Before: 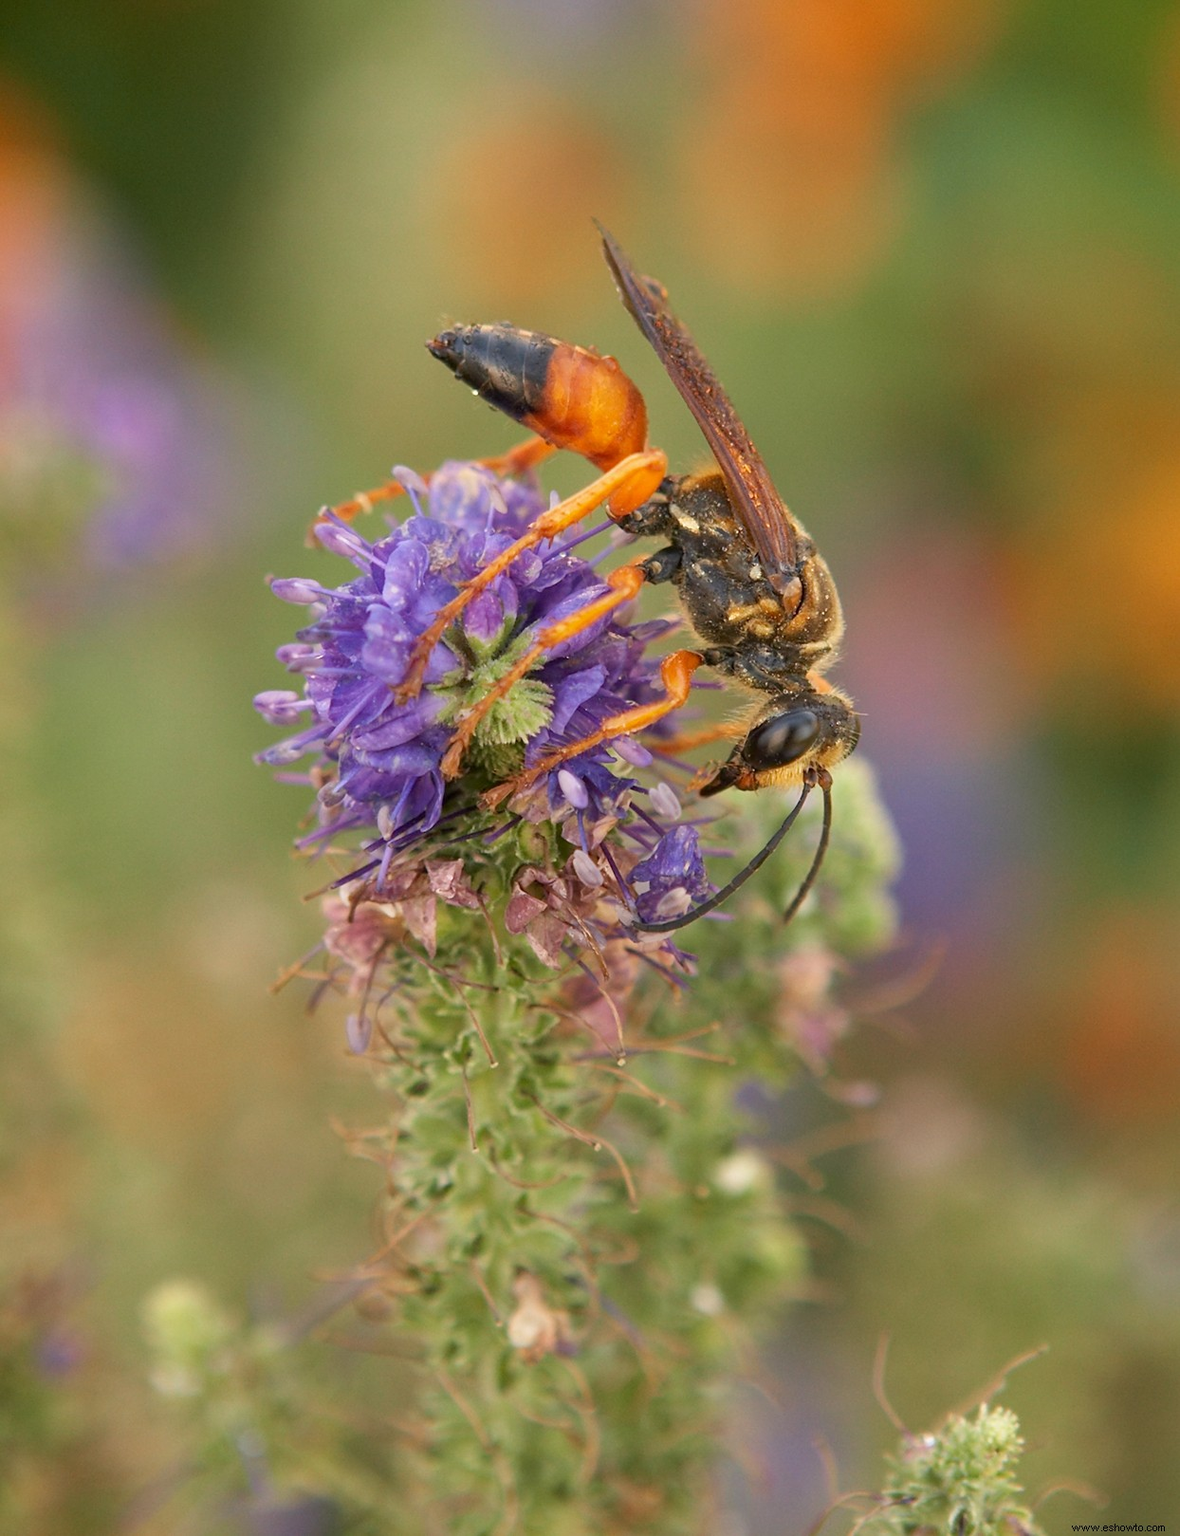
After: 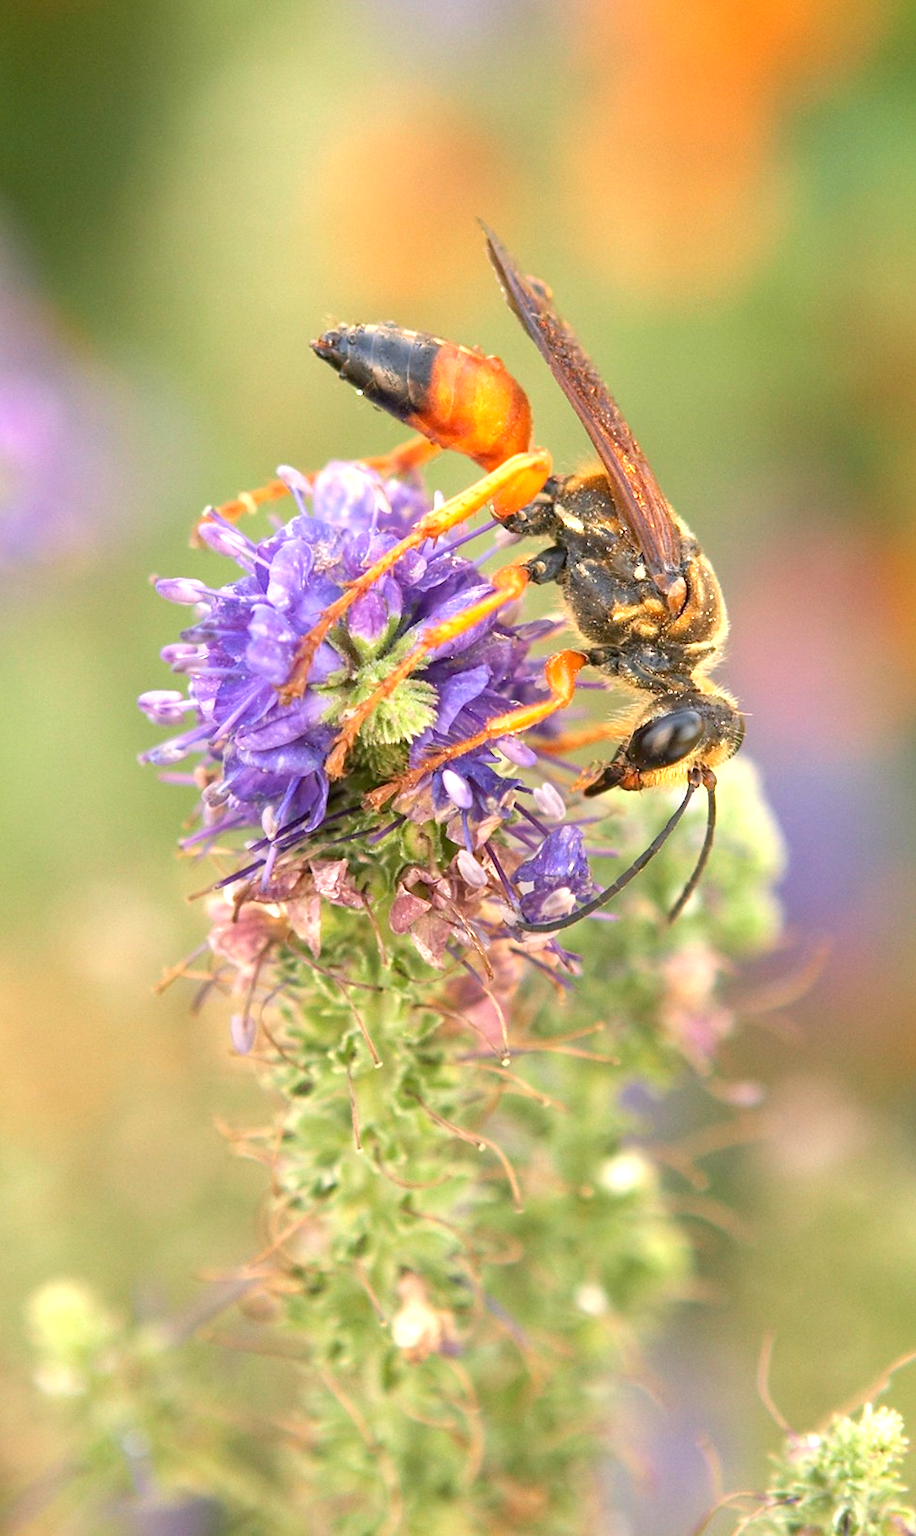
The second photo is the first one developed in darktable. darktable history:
exposure: exposure 1.001 EV, compensate highlight preservation false
crop: left 9.871%, right 12.437%
